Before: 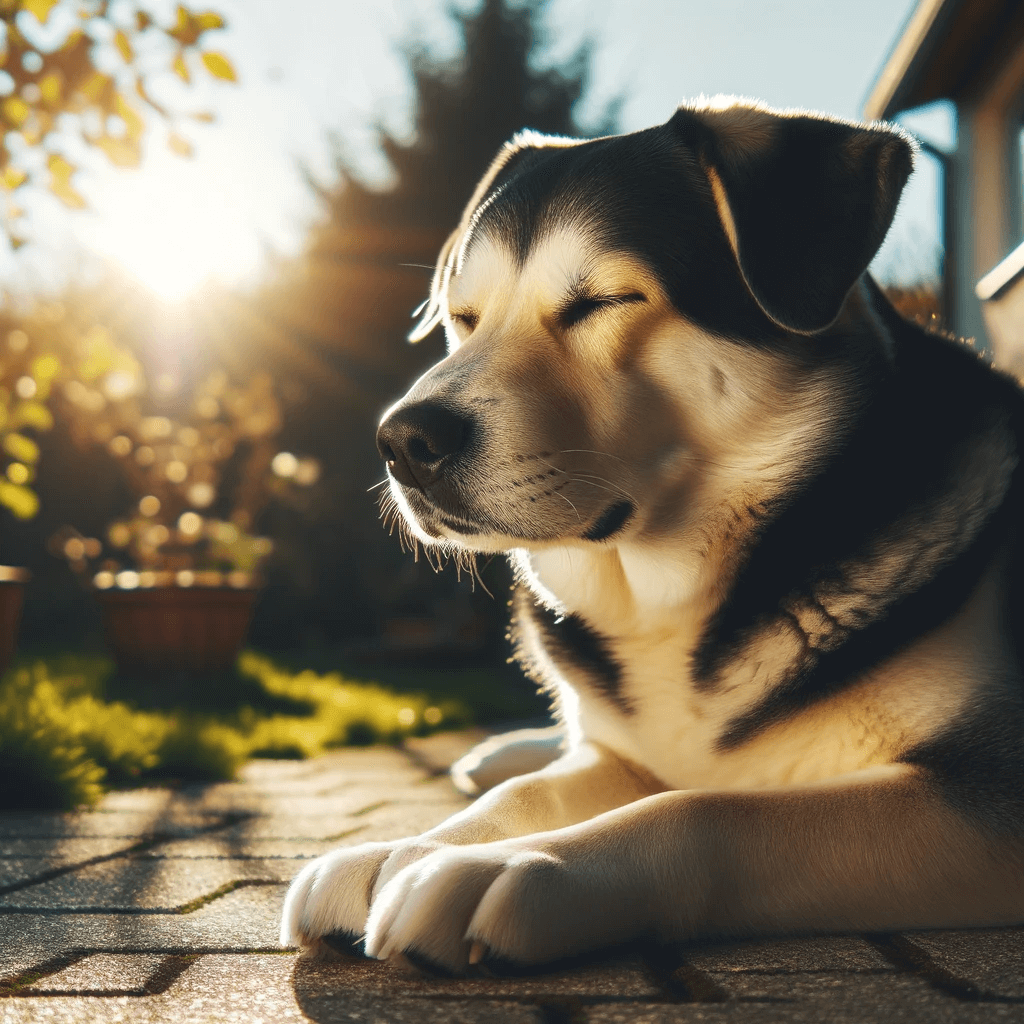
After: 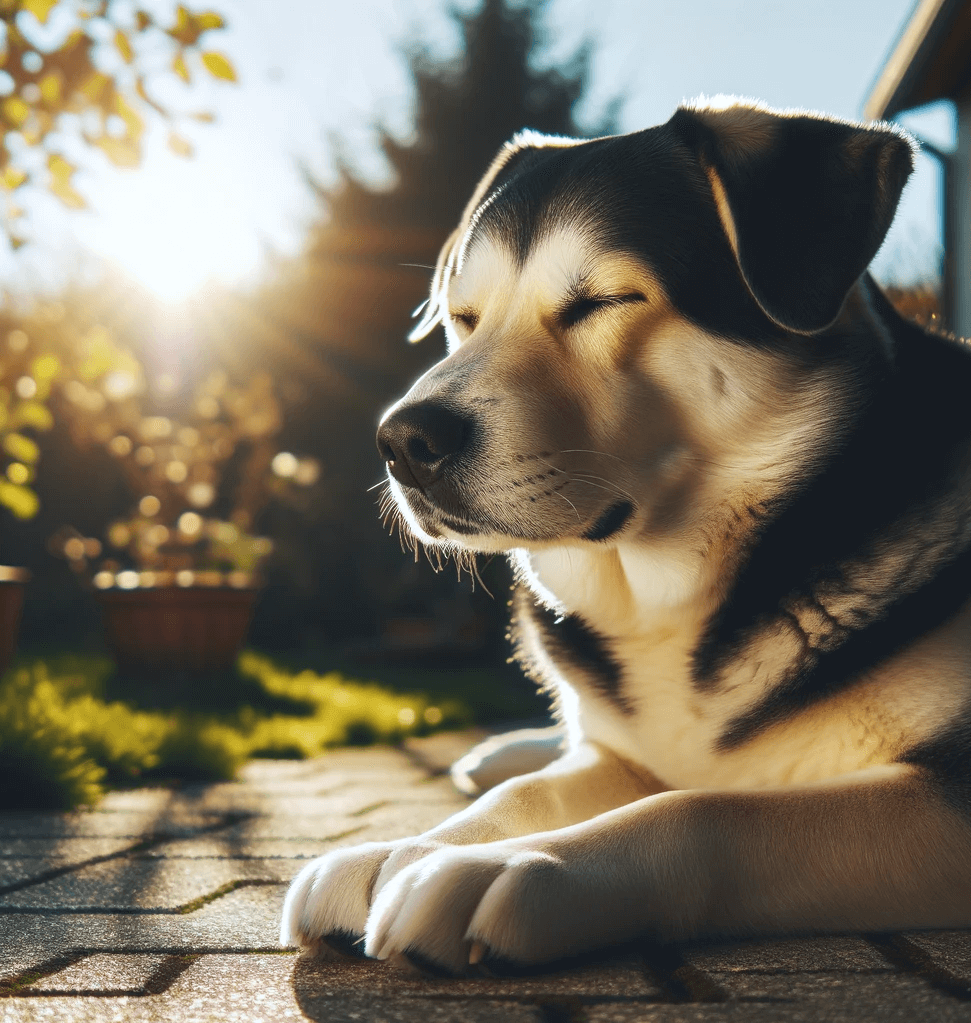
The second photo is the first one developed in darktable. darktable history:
crop and rotate: right 5.167%
white balance: red 0.974, blue 1.044
